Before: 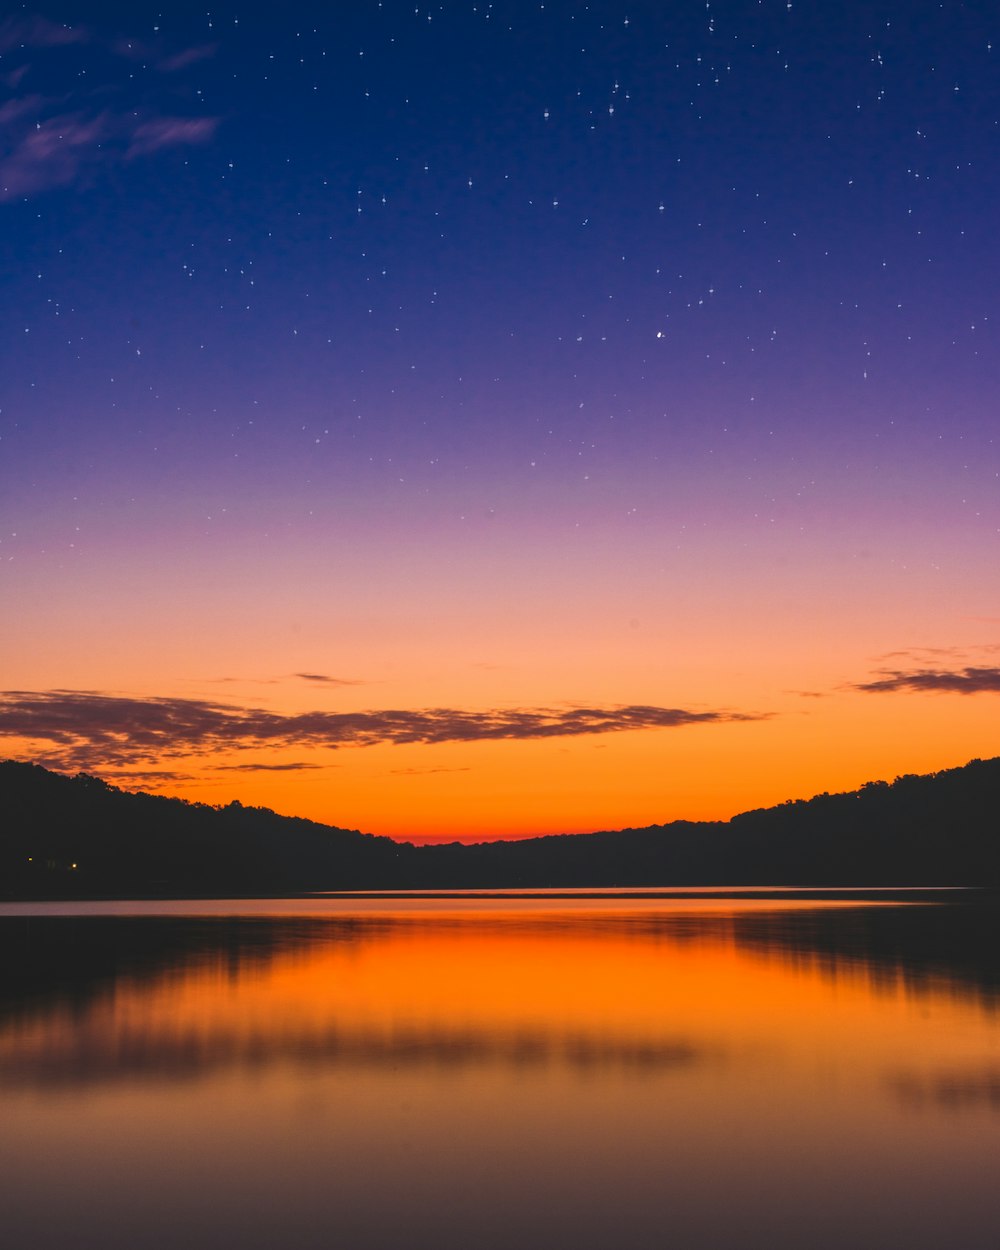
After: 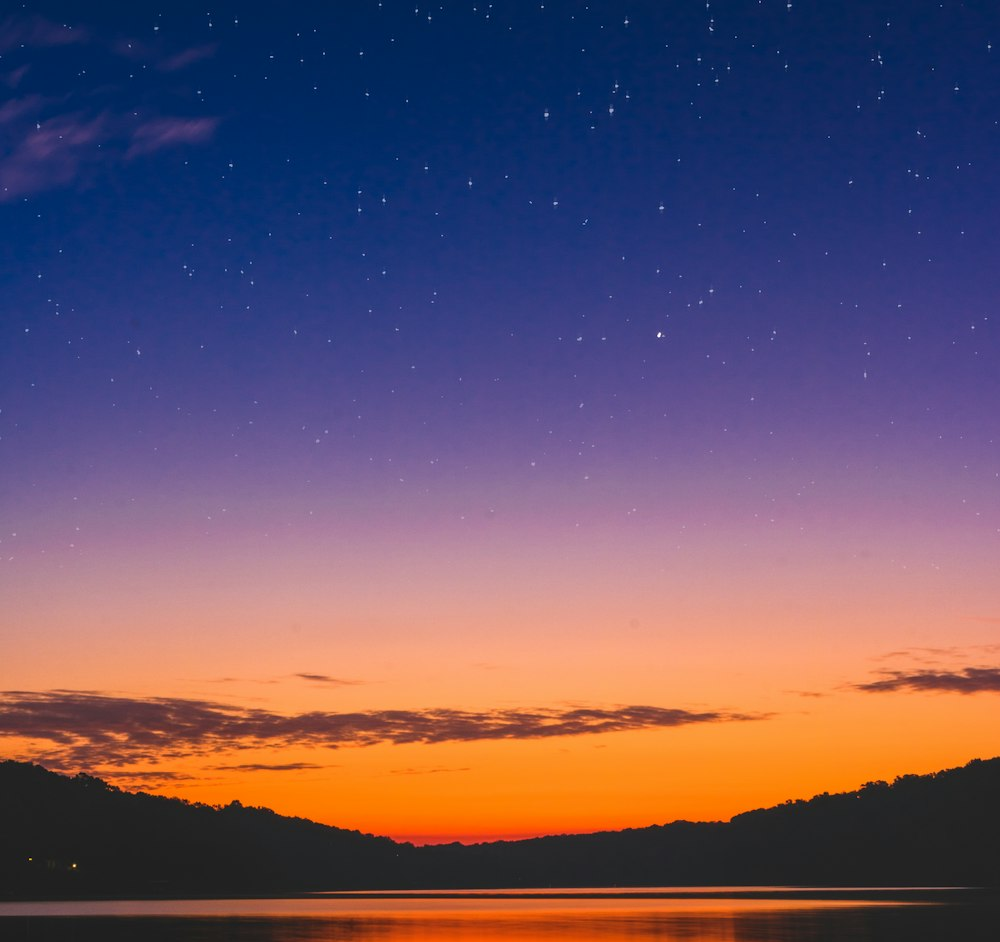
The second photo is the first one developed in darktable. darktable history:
crop: bottom 24.623%
